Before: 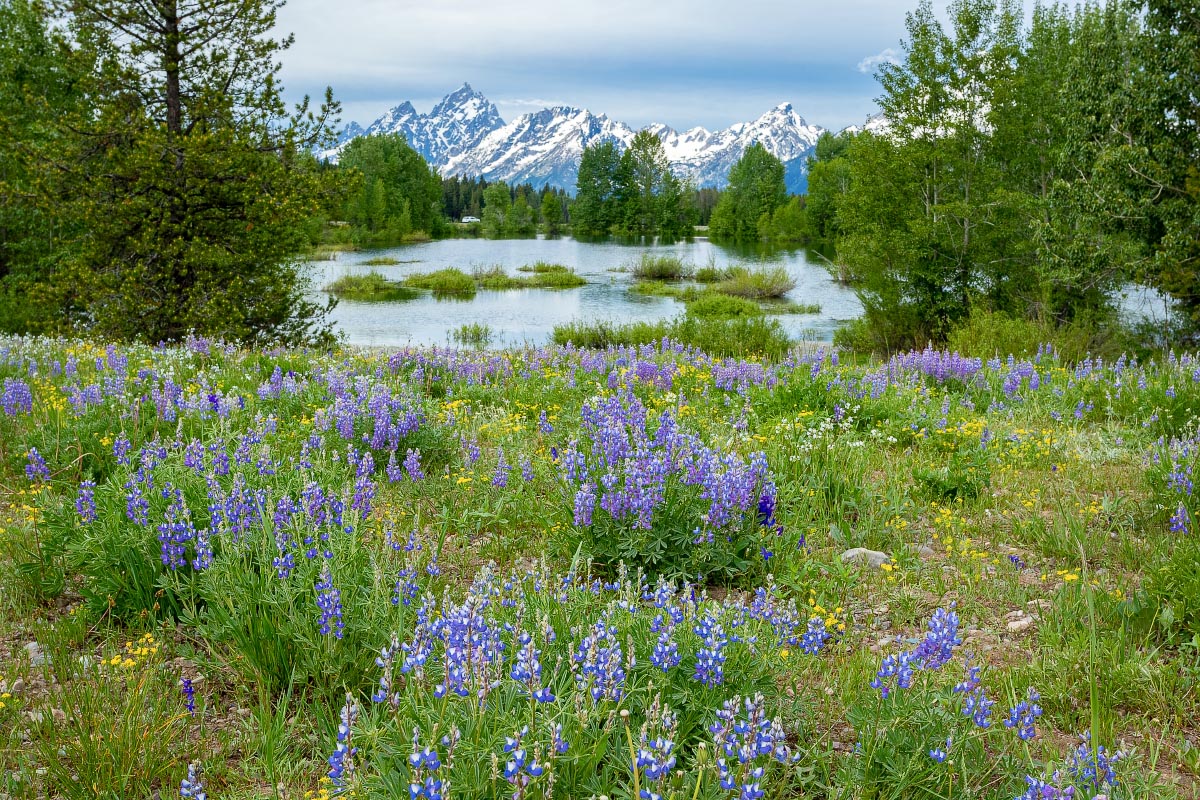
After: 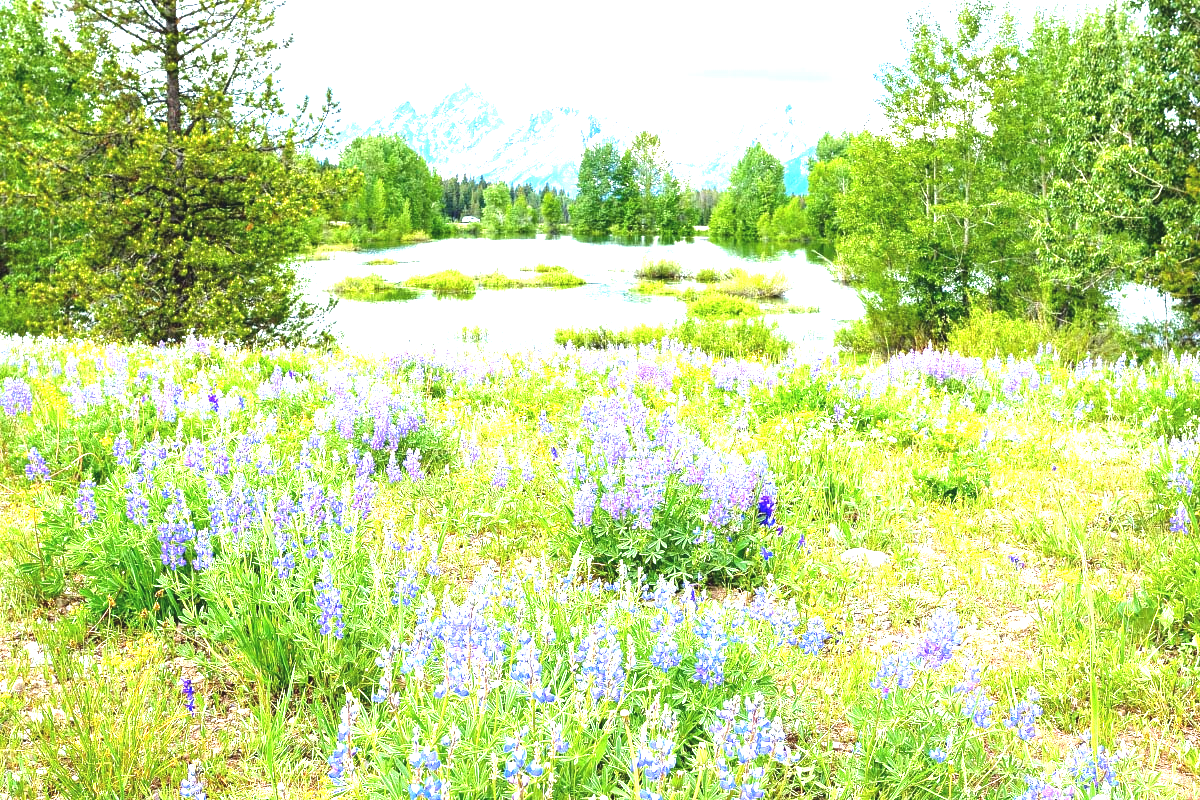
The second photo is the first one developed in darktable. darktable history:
exposure: black level correction -0.002, exposure 1.35 EV, compensate exposure bias true, compensate highlight preservation false
